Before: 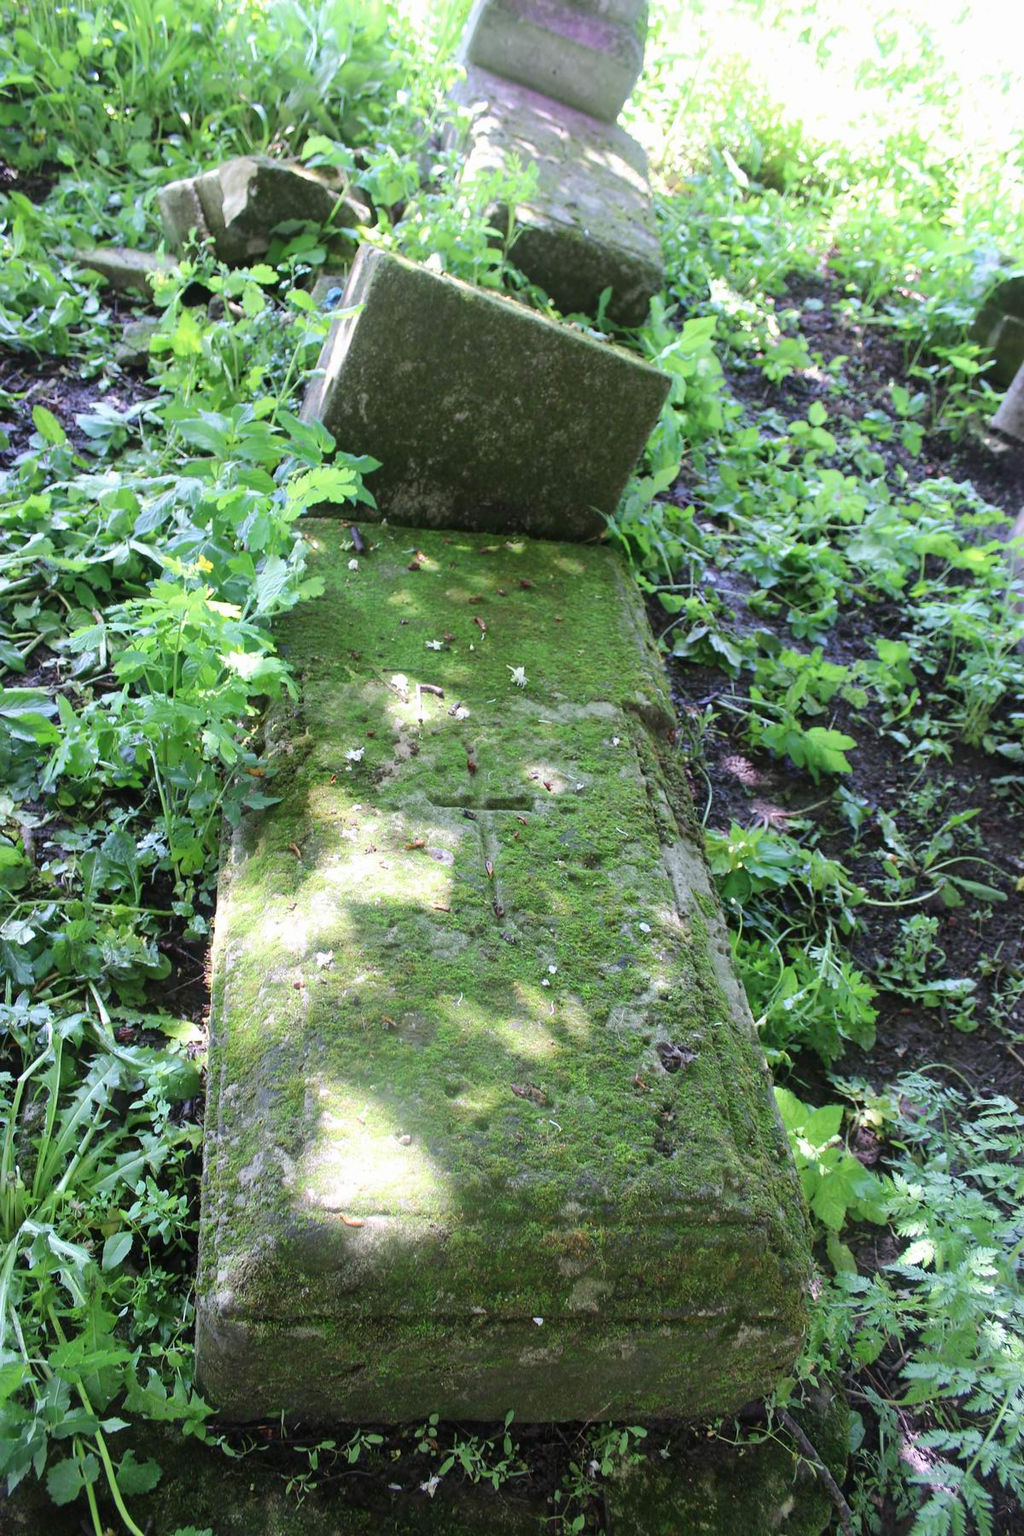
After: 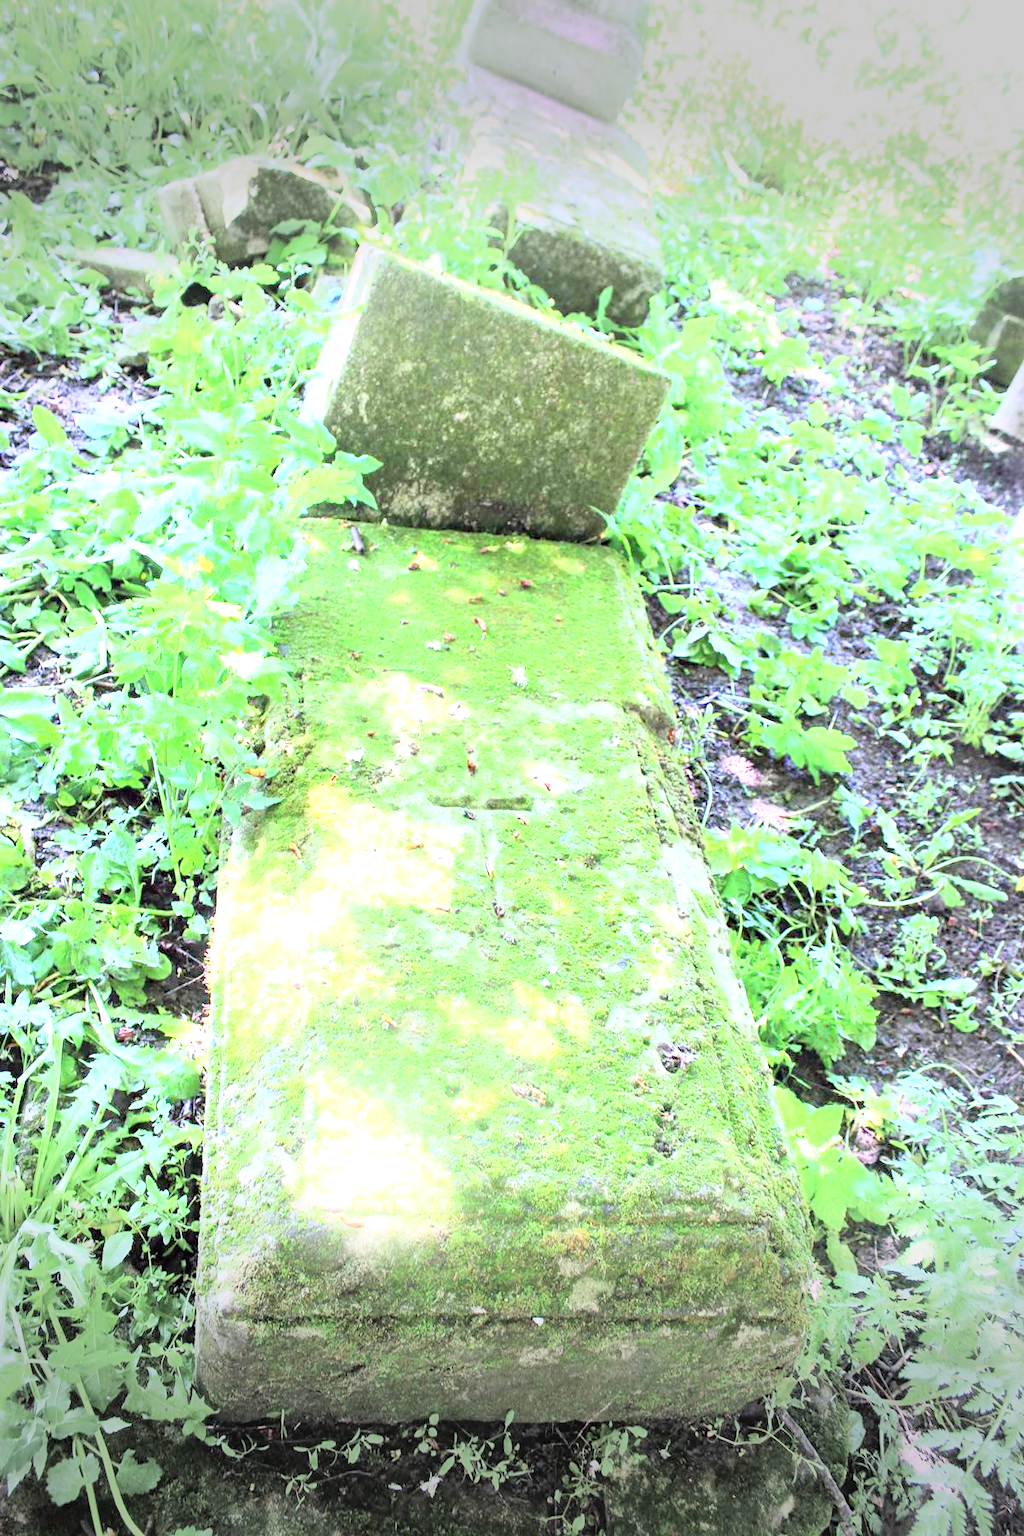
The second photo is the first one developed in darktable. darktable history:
vignetting: fall-off start 78.93%, width/height ratio 1.326
exposure: black level correction 0, exposure 1.488 EV, compensate highlight preservation false
base curve: curves: ch0 [(0, 0) (0.036, 0.037) (0.121, 0.228) (0.46, 0.76) (0.859, 0.983) (1, 1)], fusion 1
